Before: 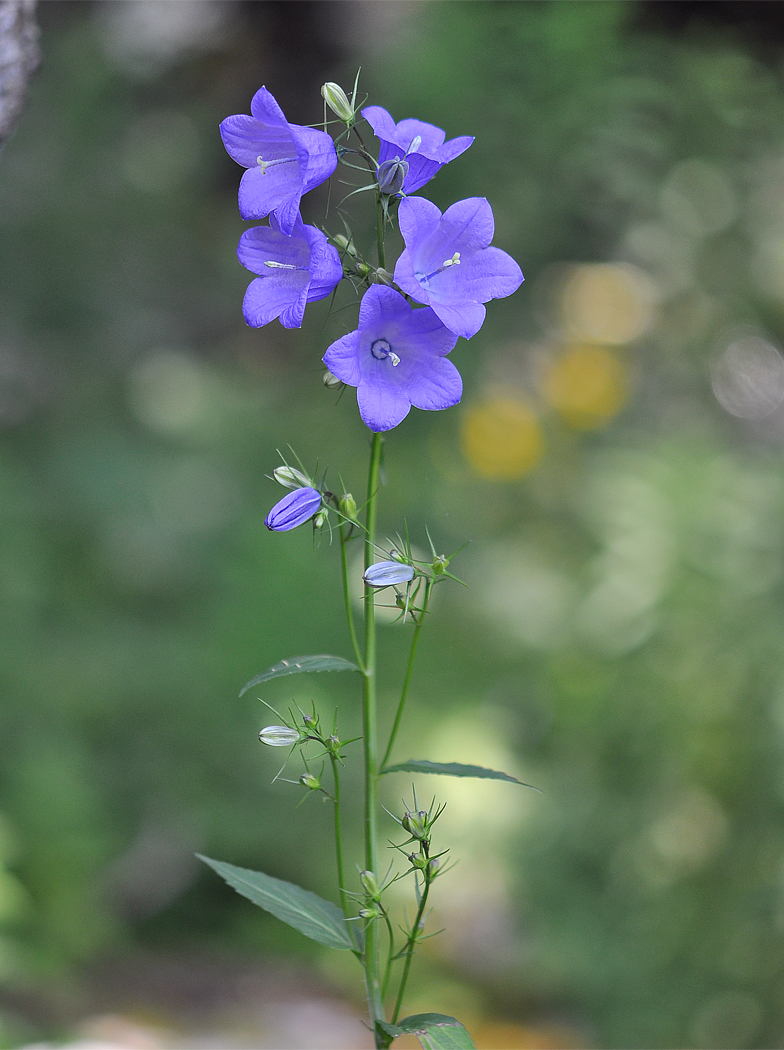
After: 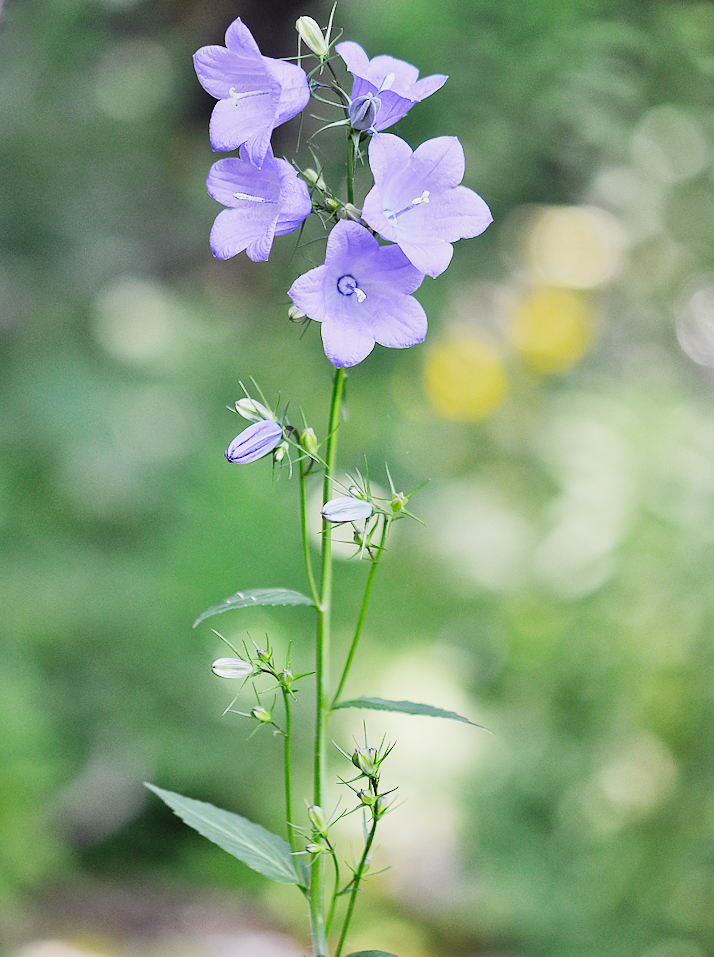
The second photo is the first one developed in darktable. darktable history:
exposure: black level correction 0.001, exposure 0.955 EV, compensate exposure bias true, compensate highlight preservation false
crop and rotate: angle -1.96°, left 3.097%, top 4.154%, right 1.586%, bottom 0.529%
sigmoid: contrast 1.8, skew -0.2, preserve hue 0%, red attenuation 0.1, red rotation 0.035, green attenuation 0.1, green rotation -0.017, blue attenuation 0.15, blue rotation -0.052, base primaries Rec2020
